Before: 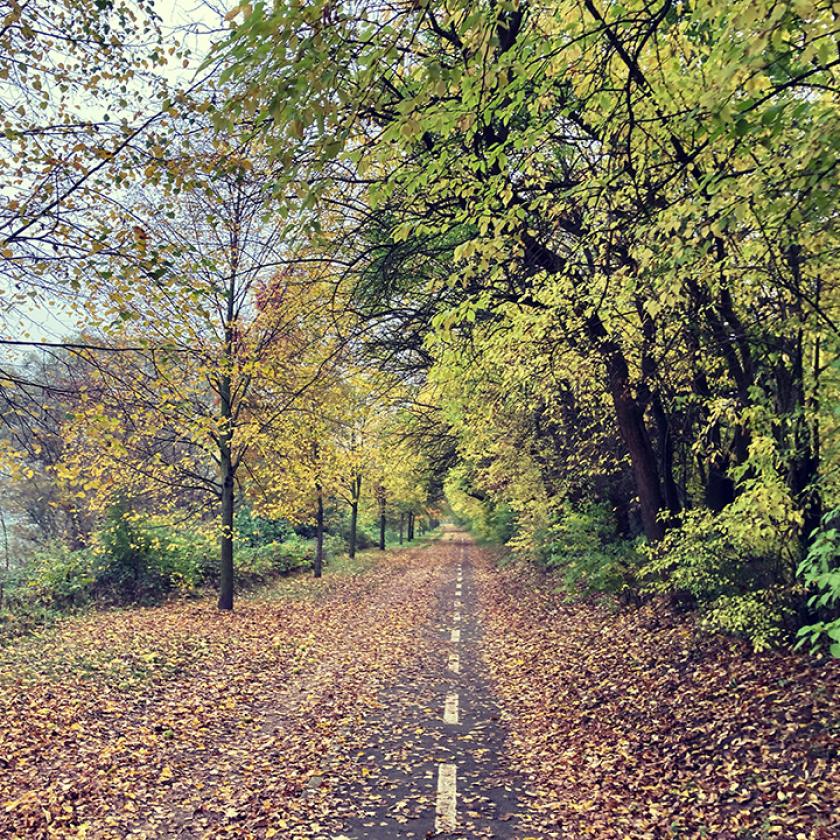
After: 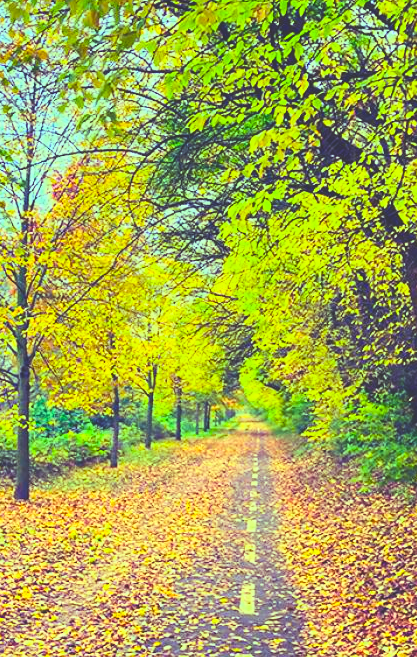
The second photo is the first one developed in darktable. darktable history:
crop and rotate: angle 0.019°, left 24.394%, top 13.171%, right 25.891%, bottom 8.489%
contrast brightness saturation: contrast 0.24, brightness 0.269, saturation 0.377
color balance rgb: highlights gain › luminance 15.212%, highlights gain › chroma 7.067%, highlights gain › hue 123.83°, global offset › luminance 1.99%, perceptual saturation grading › global saturation 36.74%, perceptual saturation grading › shadows 34.553%, global vibrance 20%
